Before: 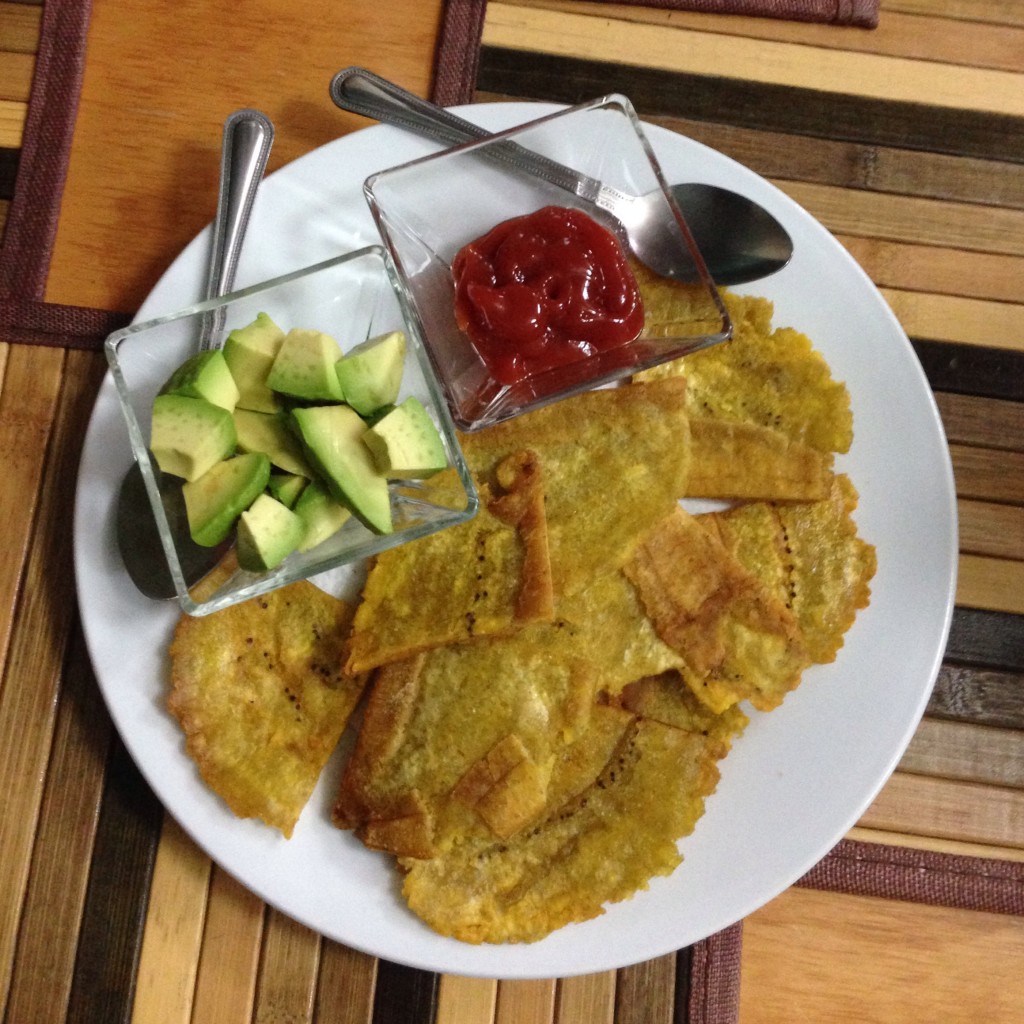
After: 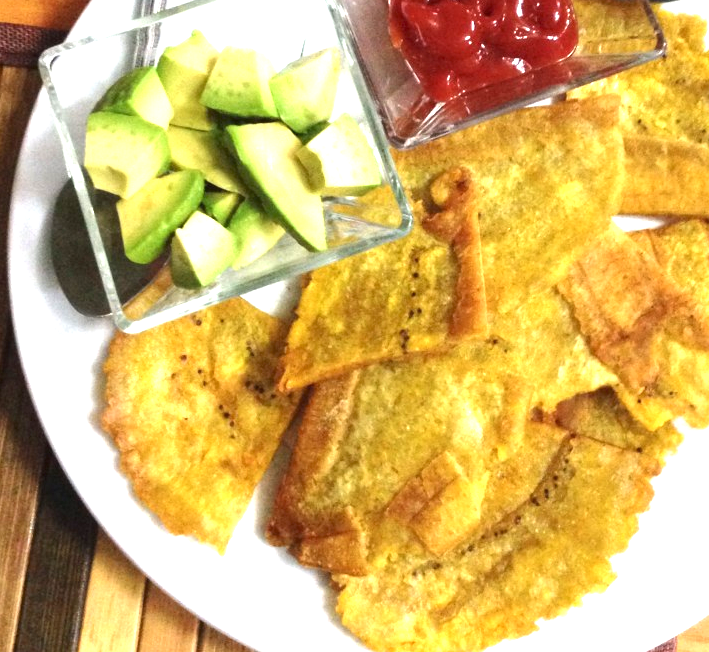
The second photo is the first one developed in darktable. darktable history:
crop: left 6.488%, top 27.668%, right 24.183%, bottom 8.656%
exposure: black level correction 0, exposure 1.5 EV, compensate exposure bias true, compensate highlight preservation false
